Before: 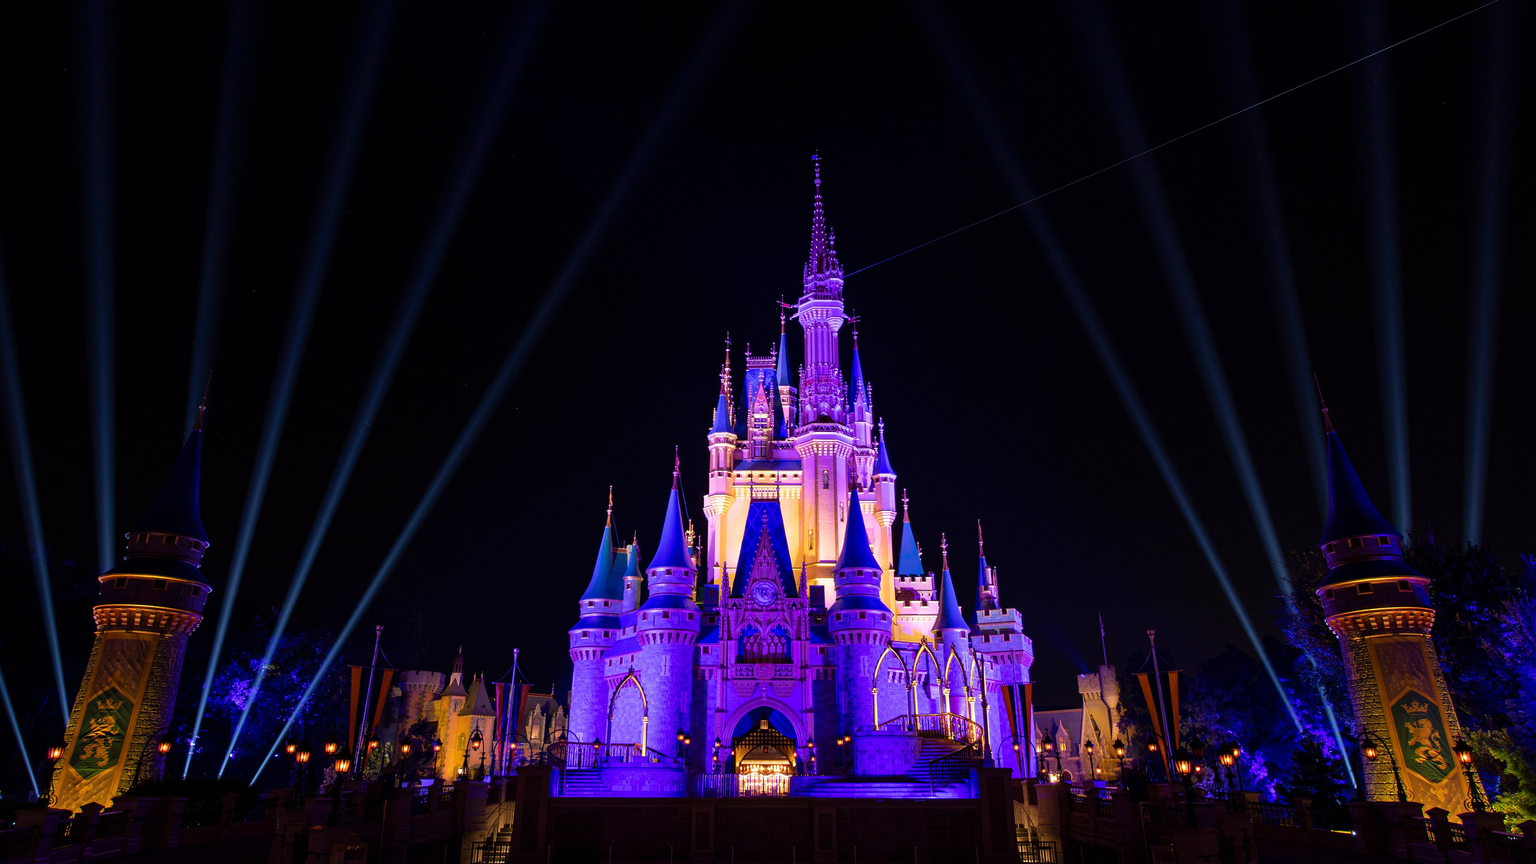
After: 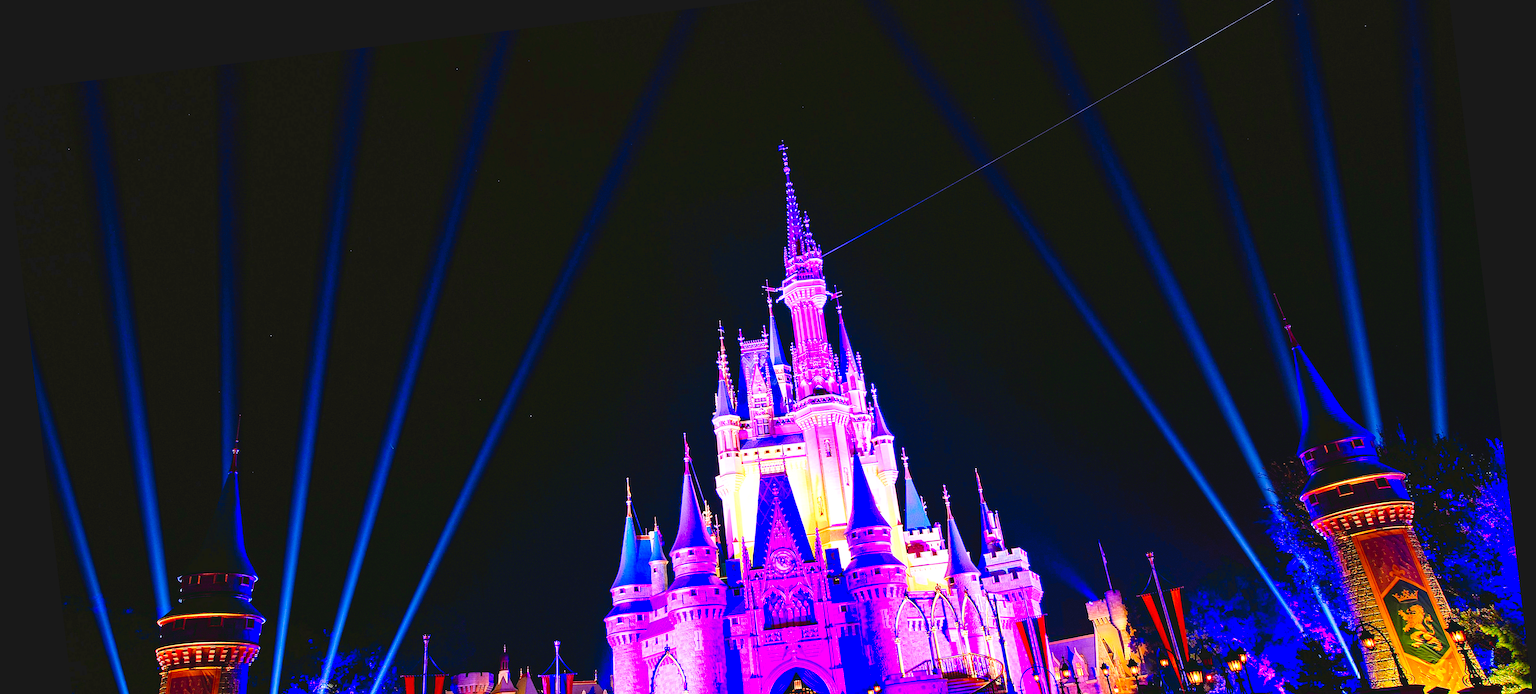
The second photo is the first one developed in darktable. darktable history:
rotate and perspective: rotation -6.83°, automatic cropping off
base curve: curves: ch0 [(0, 0.003) (0.001, 0.002) (0.006, 0.004) (0.02, 0.022) (0.048, 0.086) (0.094, 0.234) (0.162, 0.431) (0.258, 0.629) (0.385, 0.8) (0.548, 0.918) (0.751, 0.988) (1, 1)], preserve colors none
crop and rotate: top 8.293%, bottom 20.996%
contrast equalizer: y [[0.5 ×6], [0.5 ×6], [0.5, 0.5, 0.501, 0.545, 0.707, 0.863], [0 ×6], [0 ×6]]
sharpen: on, module defaults
levels: levels [0, 0.397, 0.955]
velvia: strength 17%
white balance: red 0.976, blue 1.04
